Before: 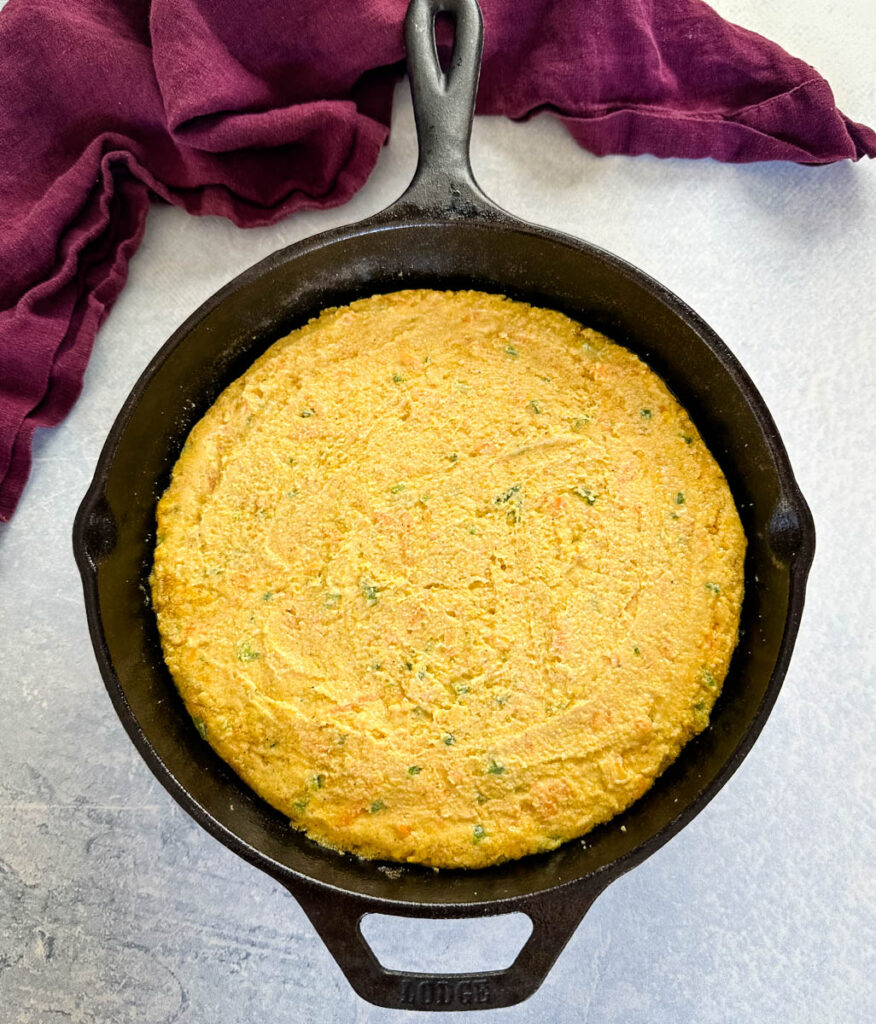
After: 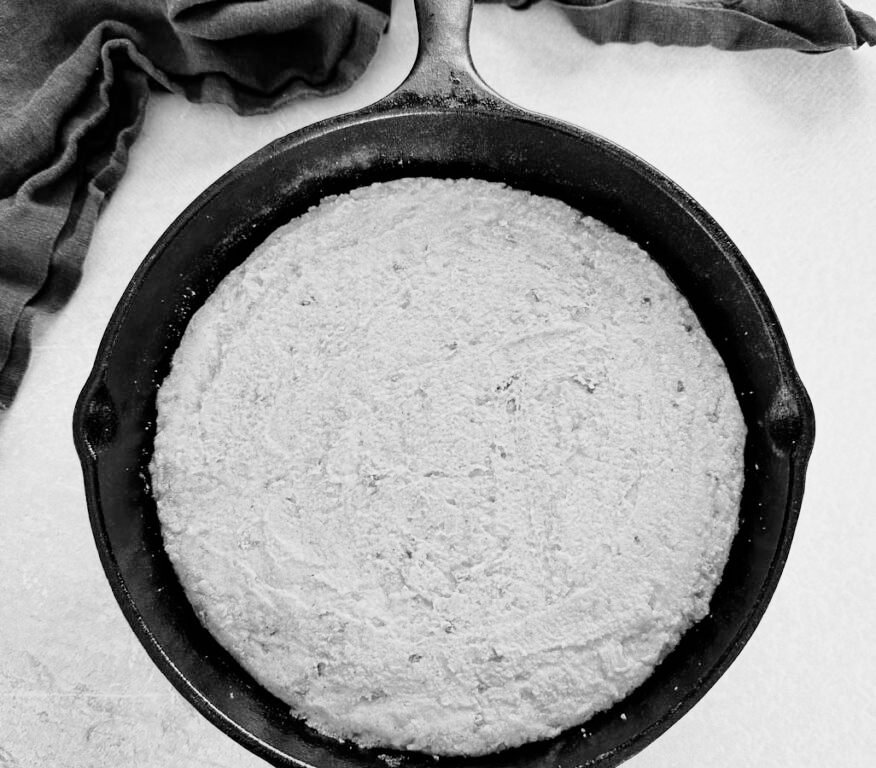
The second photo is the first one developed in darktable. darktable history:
crop: top 11.007%, bottom 13.943%
color calibration: output gray [0.253, 0.26, 0.487, 0], illuminant same as pipeline (D50), adaptation XYZ, x 0.345, y 0.358, temperature 5022.16 K
exposure: black level correction 0, exposure 1.098 EV, compensate highlight preservation false
filmic rgb: black relative exposure -7.65 EV, white relative exposure 4.56 EV, hardness 3.61, contrast 1.062
